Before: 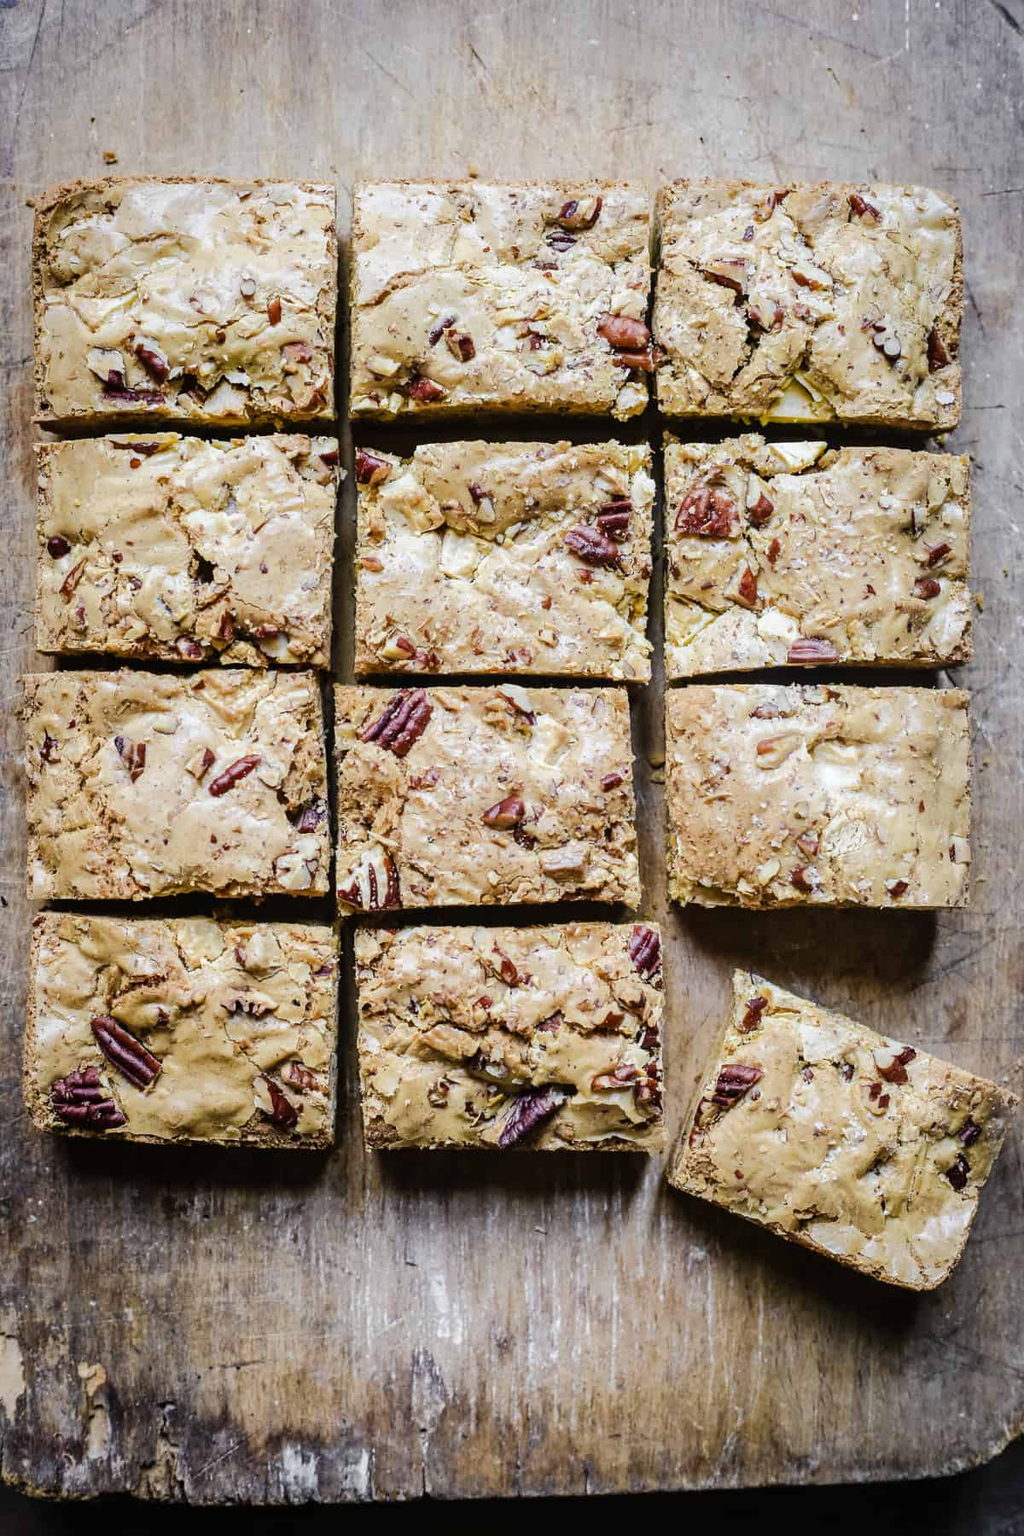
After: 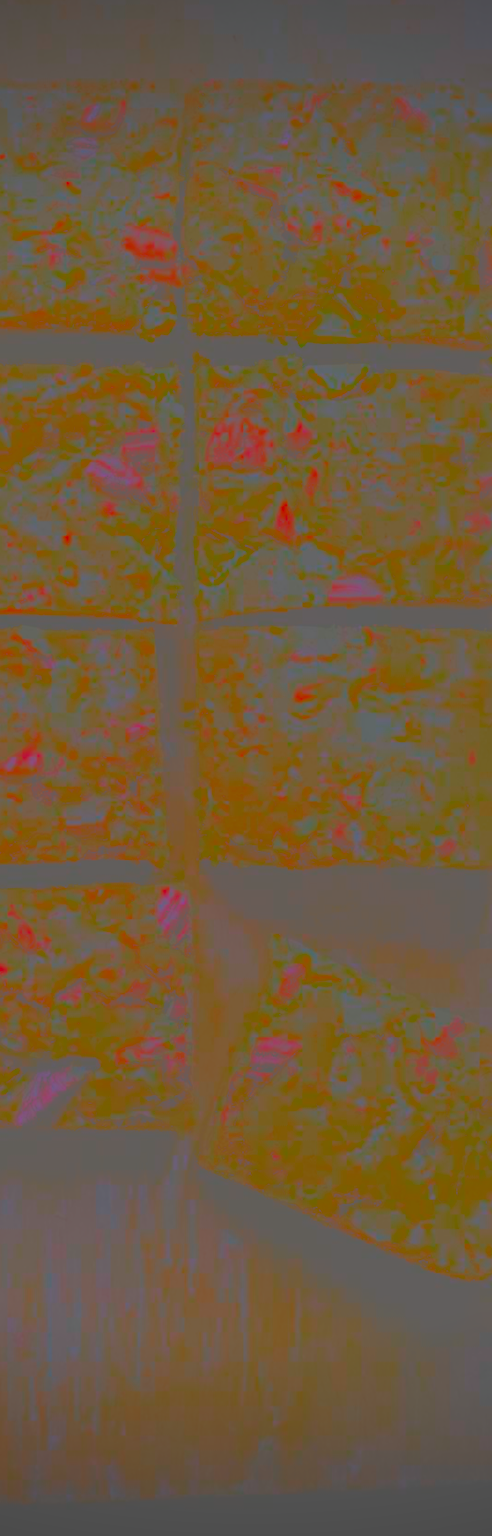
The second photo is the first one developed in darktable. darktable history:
tone equalizer: on, module defaults
local contrast: on, module defaults
crop: left 47.344%, top 6.875%, right 8.108%
haze removal: compatibility mode true, adaptive false
vignetting: fall-off start 89.39%, fall-off radius 44.08%, width/height ratio 1.168
shadows and highlights: low approximation 0.01, soften with gaussian
contrast brightness saturation: contrast -0.972, brightness -0.168, saturation 0.756
exposure: black level correction -0.026, exposure -0.12 EV, compensate exposure bias true, compensate highlight preservation false
